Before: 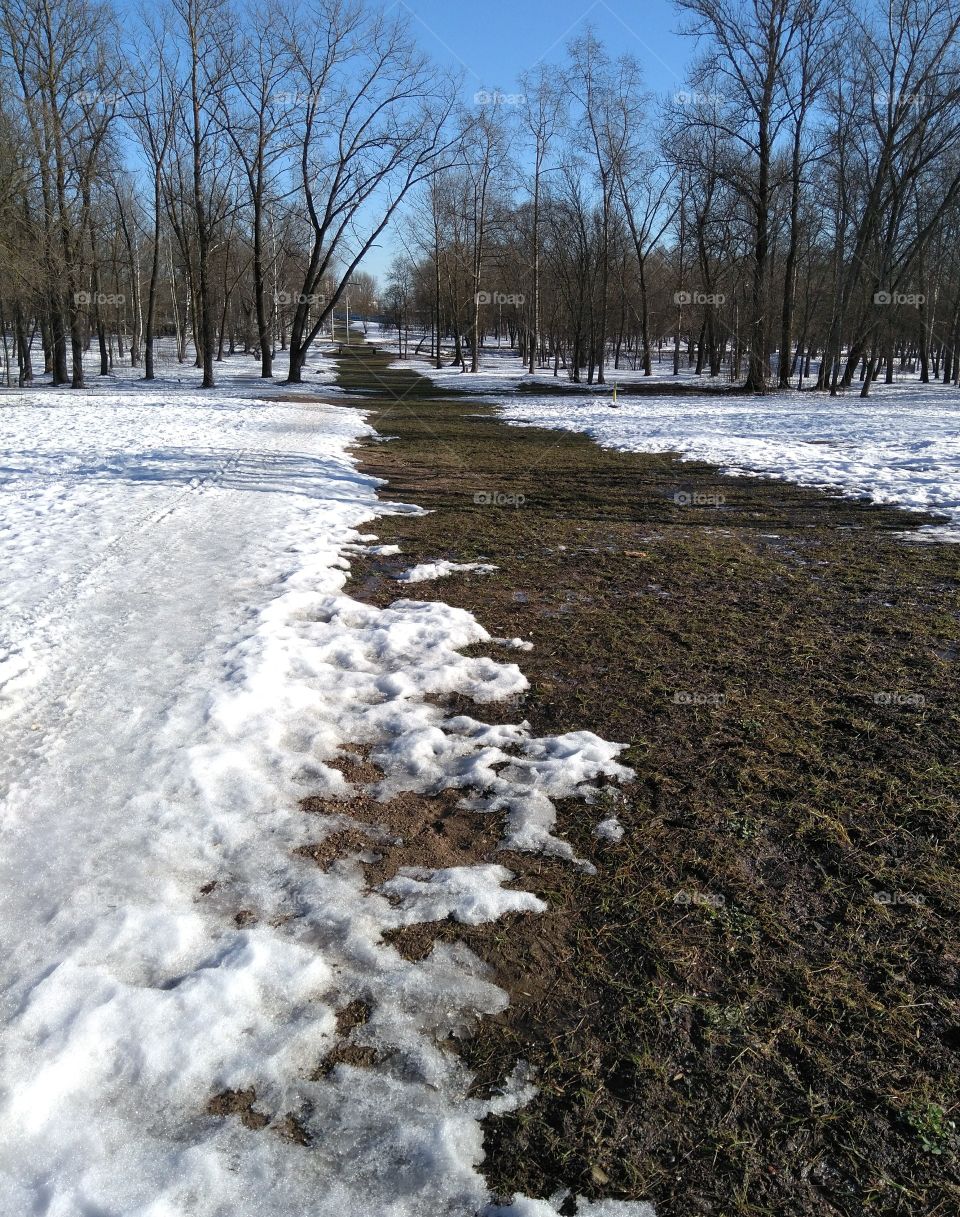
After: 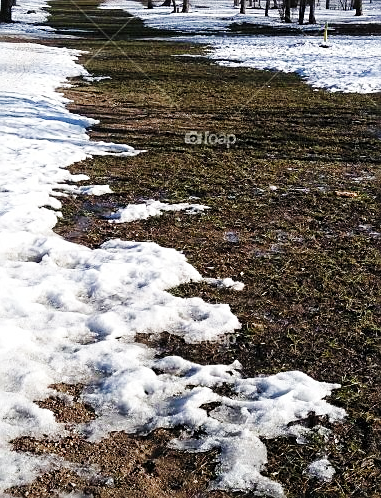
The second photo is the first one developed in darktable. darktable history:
base curve: curves: ch0 [(0, 0) (0.032, 0.025) (0.121, 0.166) (0.206, 0.329) (0.605, 0.79) (1, 1)], preserve colors none
crop: left 30.186%, top 29.604%, right 30.107%, bottom 29.444%
sharpen: on, module defaults
